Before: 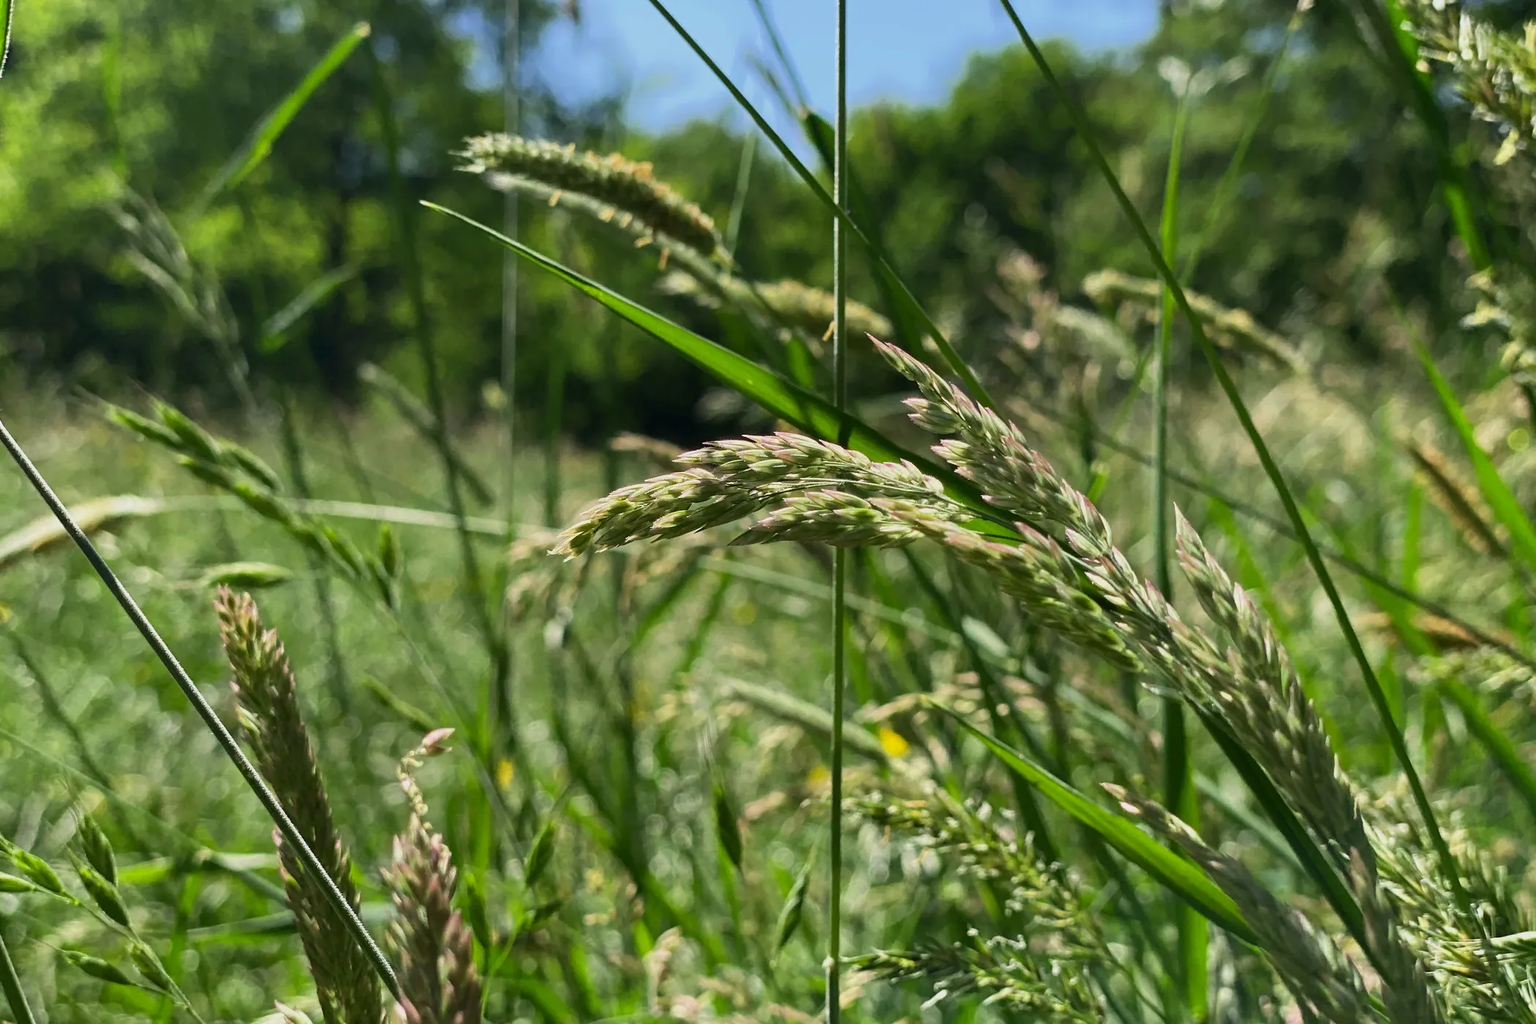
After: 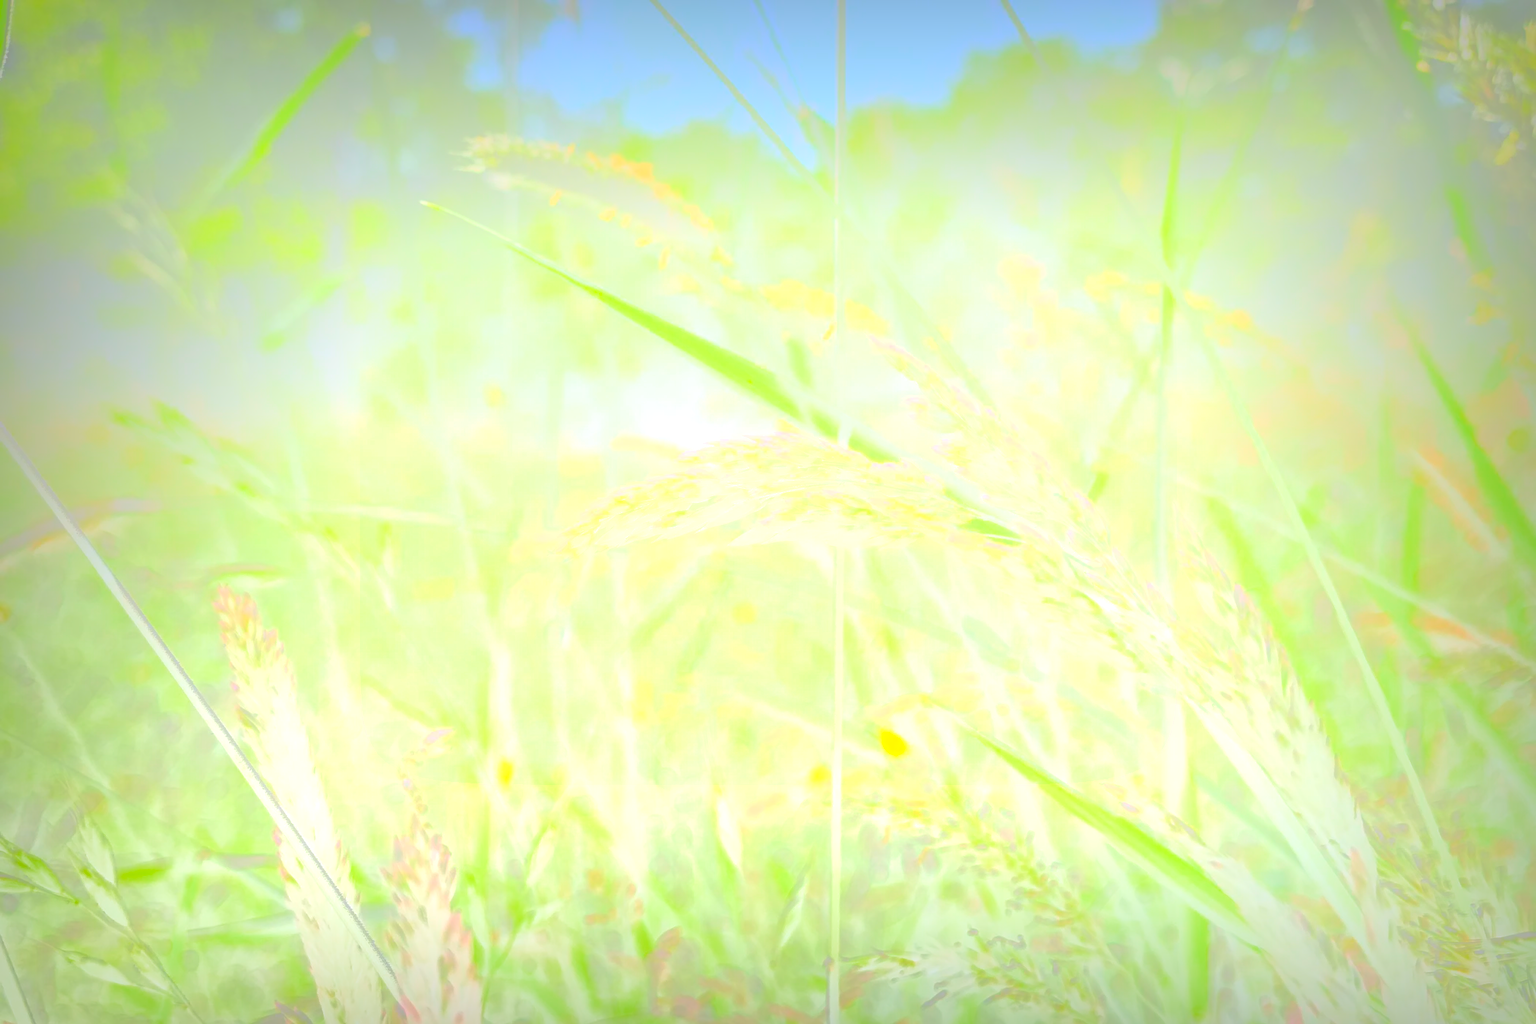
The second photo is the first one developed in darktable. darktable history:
bloom: size 85%, threshold 5%, strength 85%
tone equalizer: -8 EV -0.75 EV, -7 EV -0.7 EV, -6 EV -0.6 EV, -5 EV -0.4 EV, -3 EV 0.4 EV, -2 EV 0.6 EV, -1 EV 0.7 EV, +0 EV 0.75 EV, edges refinement/feathering 500, mask exposure compensation -1.57 EV, preserve details no
exposure: black level correction 0, exposure 0.6 EV, compensate exposure bias true, compensate highlight preservation false
white balance: emerald 1
vignetting: fall-off start 53.2%, brightness -0.594, saturation 0, automatic ratio true, width/height ratio 1.313, shape 0.22, unbound false
